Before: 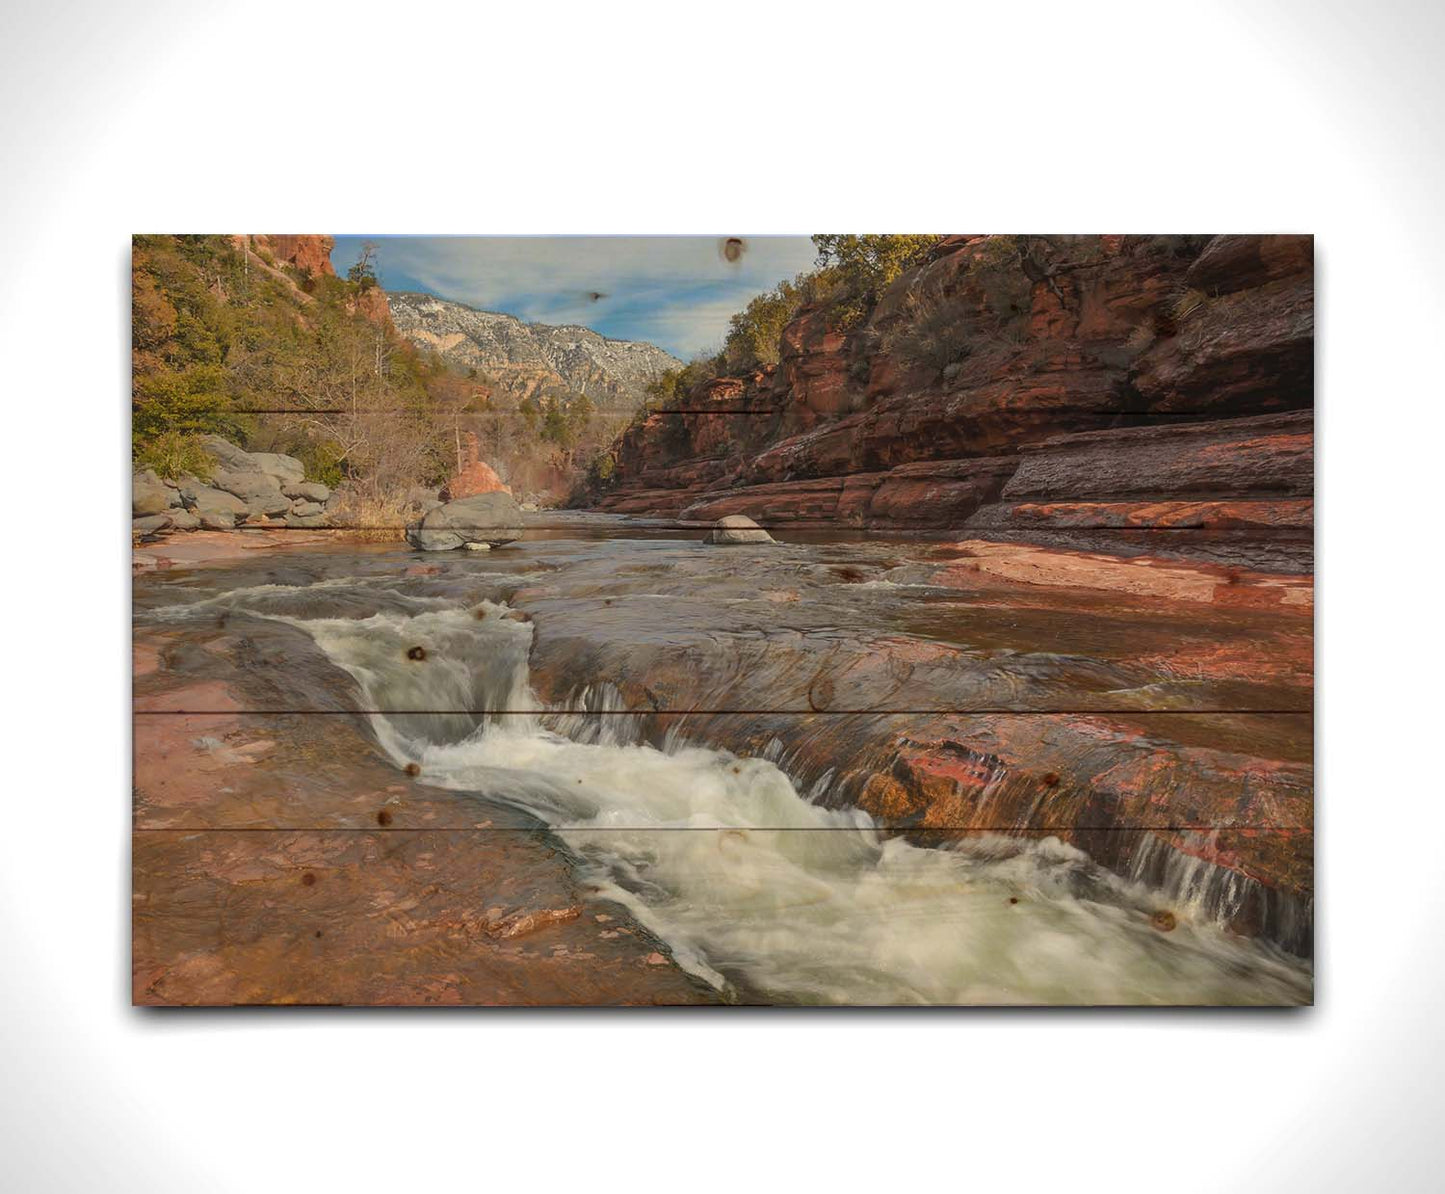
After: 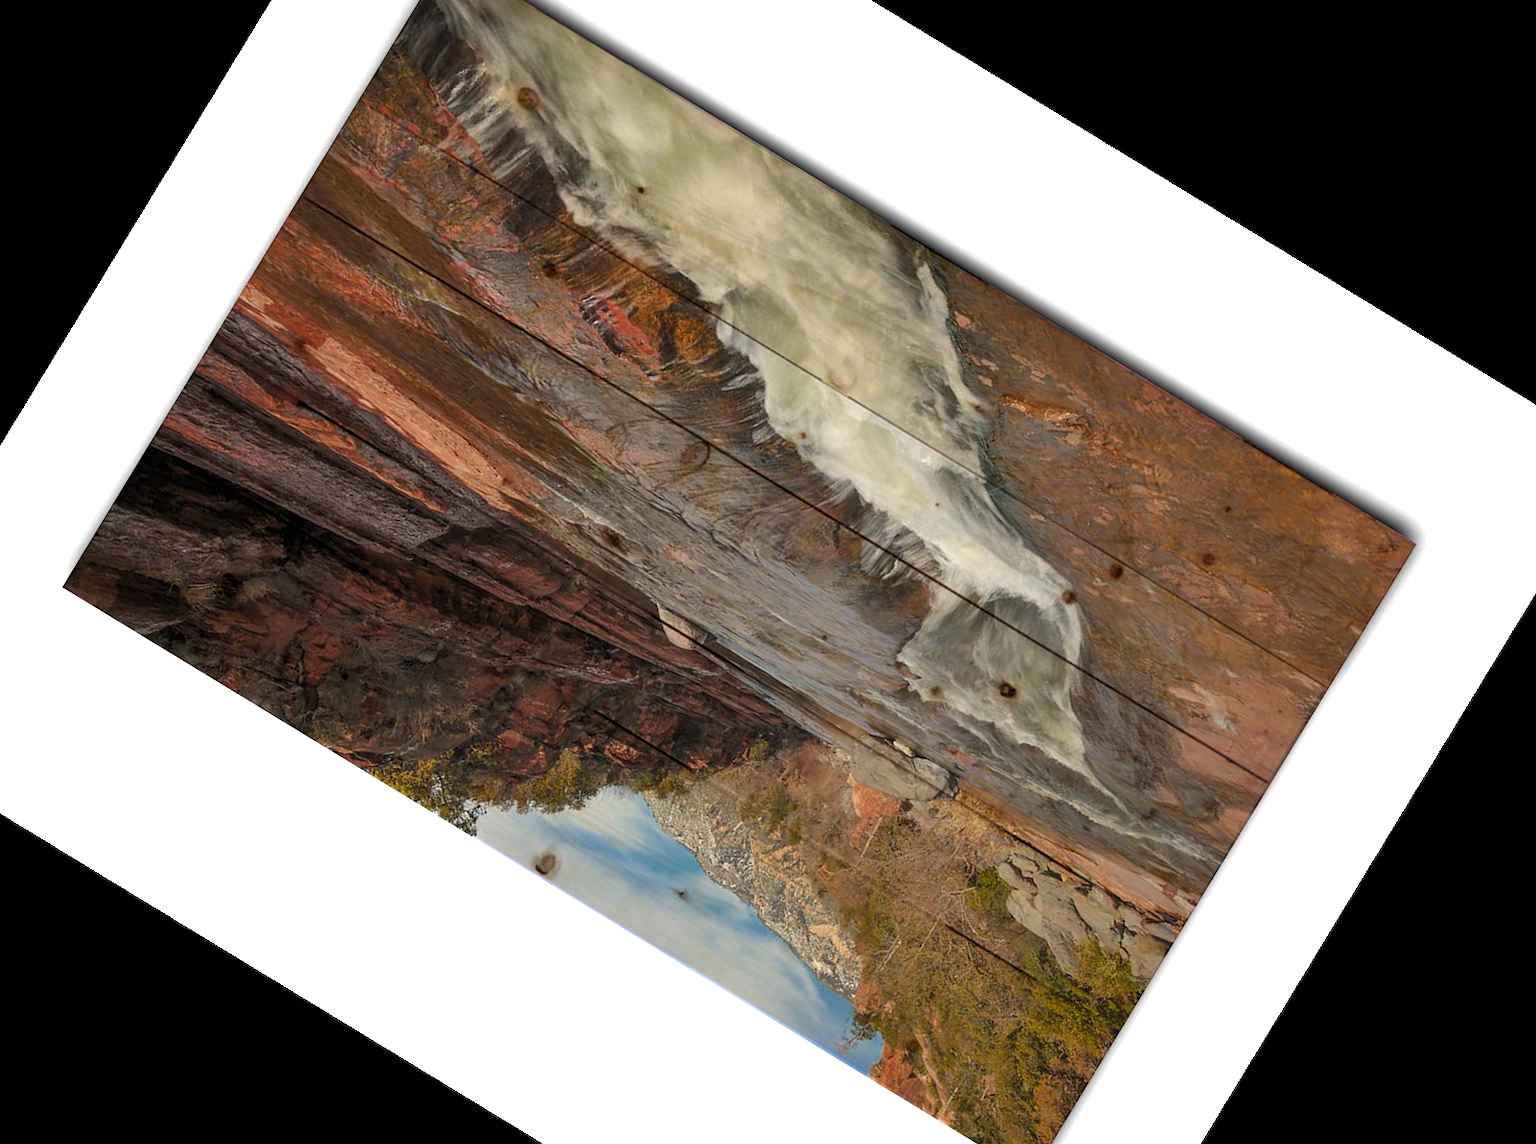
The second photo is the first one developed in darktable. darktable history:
crop and rotate: angle 148.68°, left 9.111%, top 15.603%, right 4.588%, bottom 17.041%
color zones: curves: ch0 [(0, 0.425) (0.143, 0.422) (0.286, 0.42) (0.429, 0.419) (0.571, 0.419) (0.714, 0.42) (0.857, 0.422) (1, 0.425)]
levels: levels [0.055, 0.477, 0.9]
